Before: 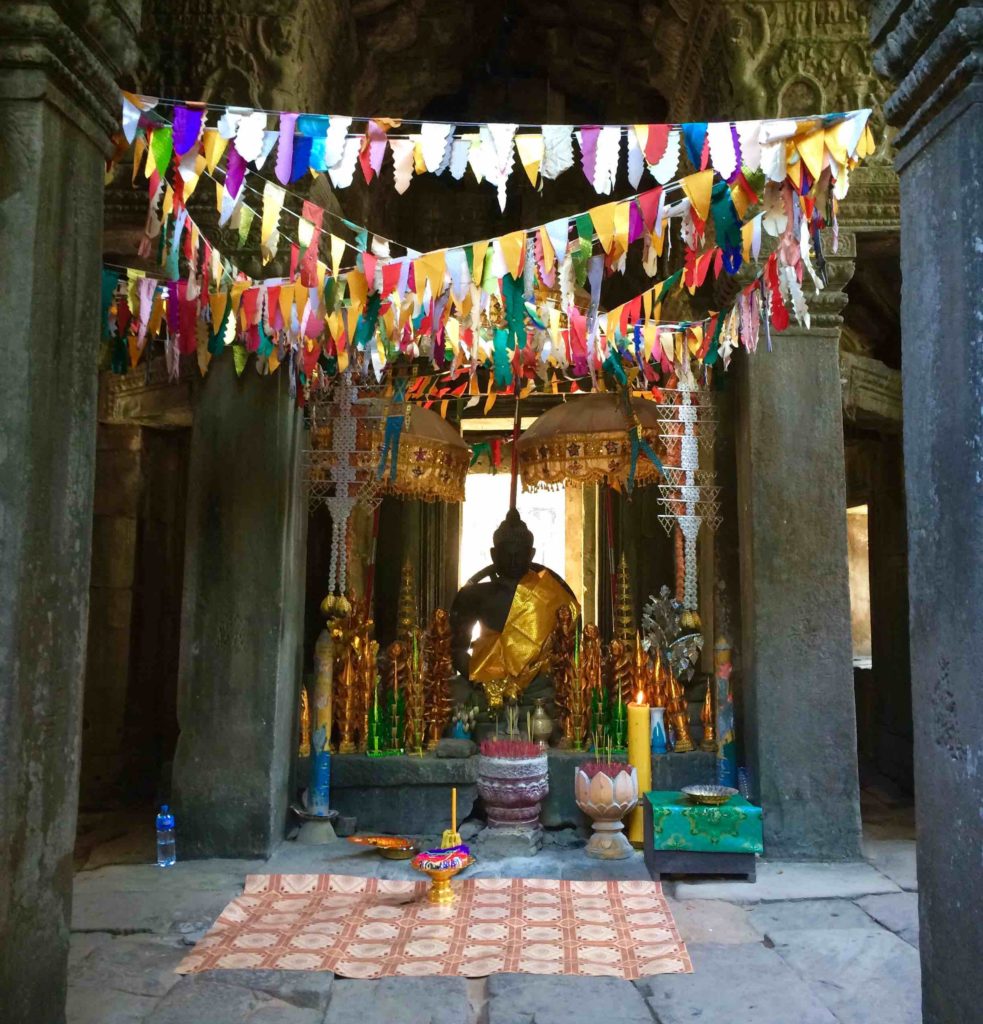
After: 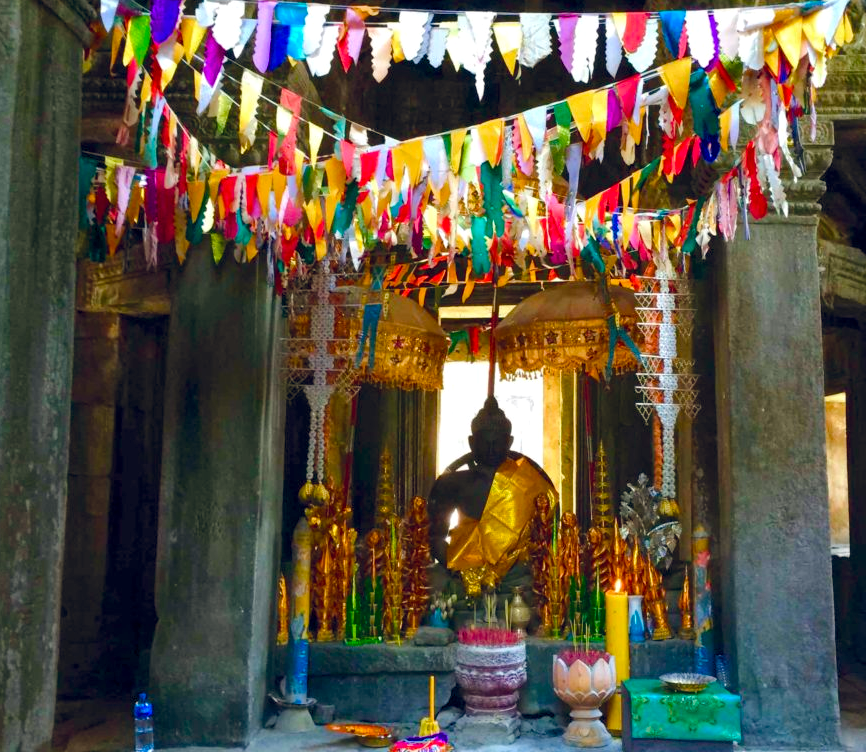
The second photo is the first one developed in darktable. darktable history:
local contrast: highlights 100%, shadows 103%, detail 119%, midtone range 0.2
color balance rgb: global offset › chroma 0.096%, global offset › hue 252.4°, perceptual saturation grading › global saturation 20%, perceptual saturation grading › highlights 2.406%, perceptual saturation grading › shadows 49.9%, perceptual brilliance grading › mid-tones 10.157%, perceptual brilliance grading › shadows 15.752%
crop and rotate: left 2.3%, top 10.997%, right 9.52%, bottom 15.504%
levels: levels [0, 0.498, 0.996]
